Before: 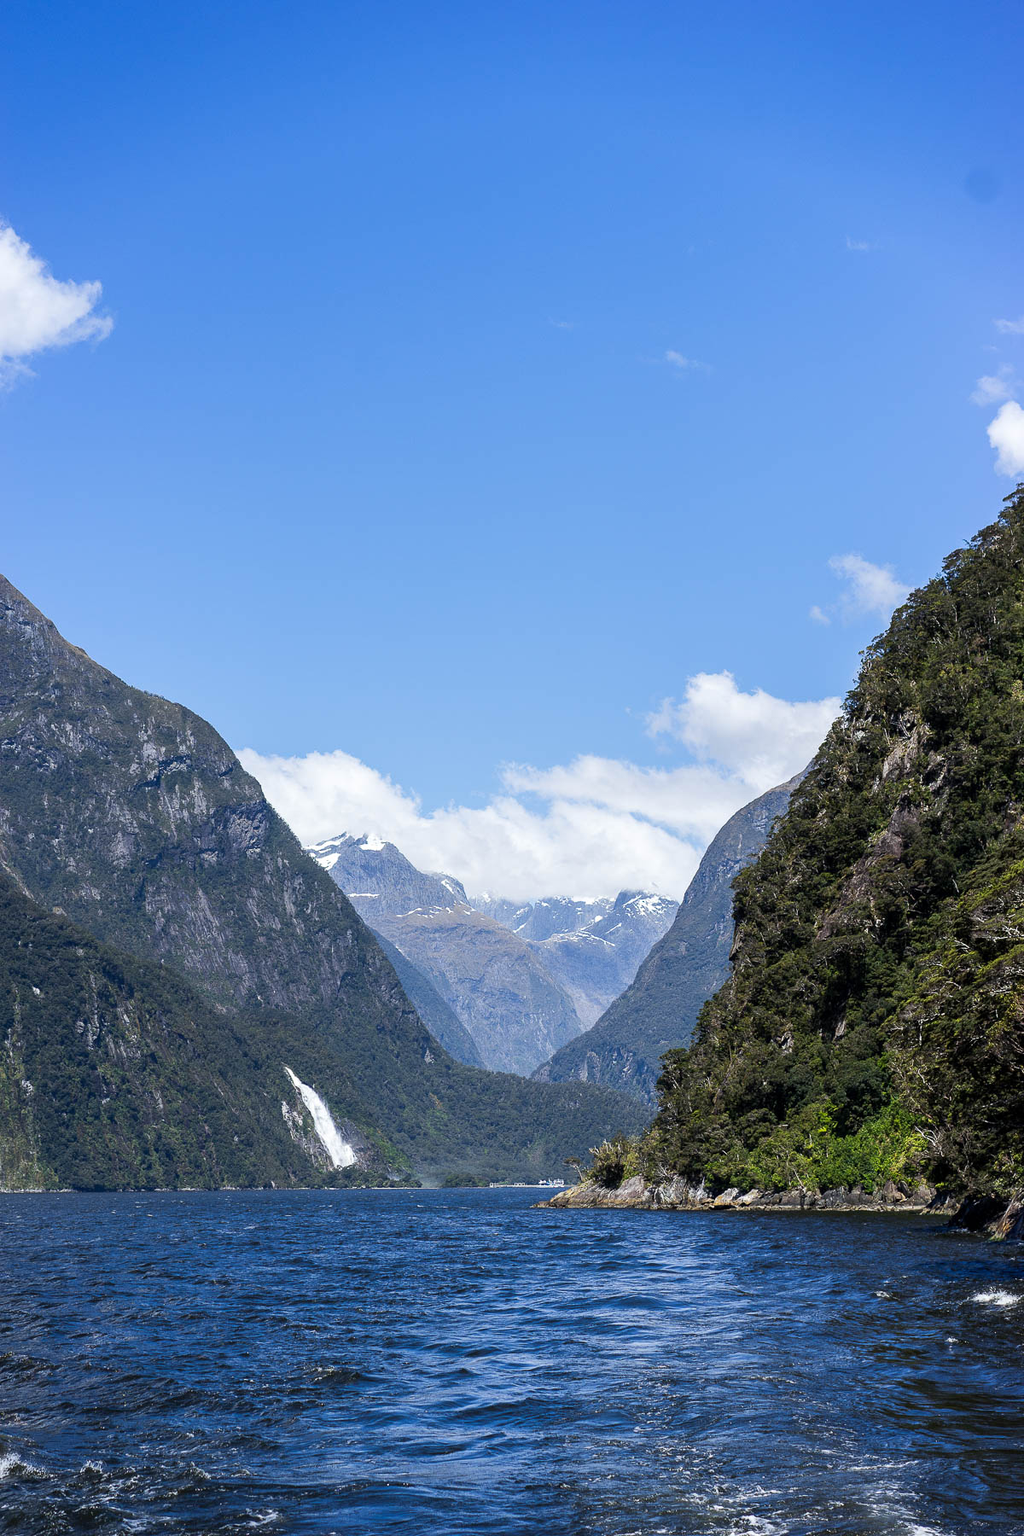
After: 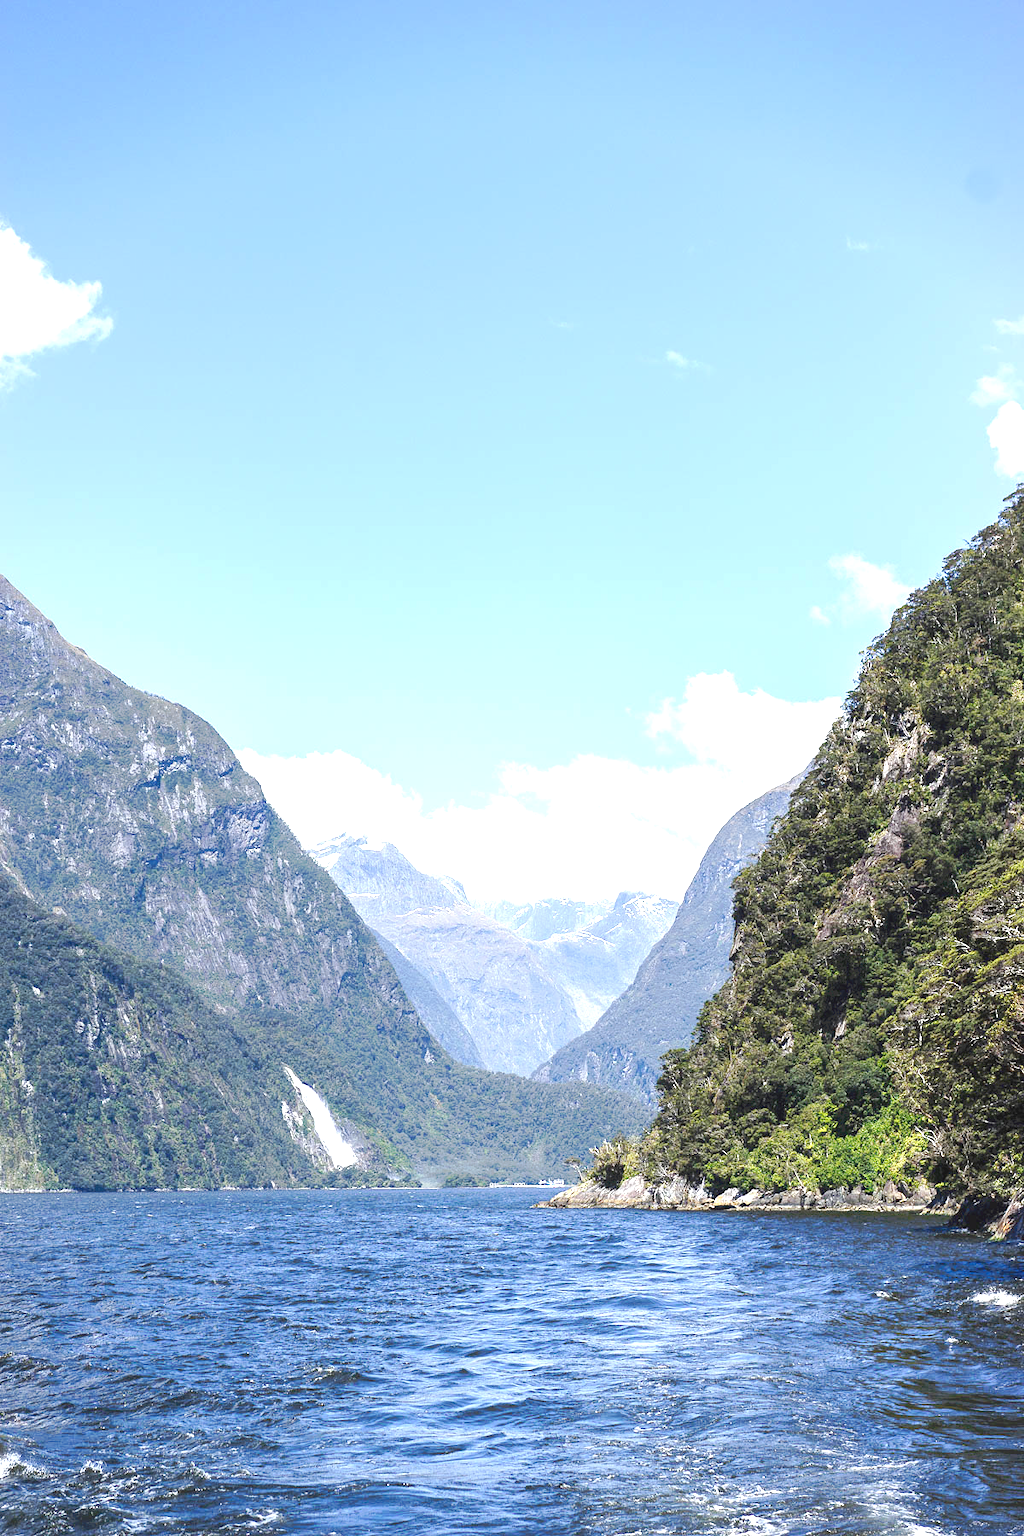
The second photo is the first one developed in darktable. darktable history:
tone curve: curves: ch0 [(0, 0) (0.003, 0.055) (0.011, 0.111) (0.025, 0.126) (0.044, 0.169) (0.069, 0.215) (0.1, 0.199) (0.136, 0.207) (0.177, 0.259) (0.224, 0.327) (0.277, 0.361) (0.335, 0.431) (0.399, 0.501) (0.468, 0.589) (0.543, 0.683) (0.623, 0.73) (0.709, 0.796) (0.801, 0.863) (0.898, 0.921) (1, 1)], preserve colors none
exposure: black level correction 0, exposure 1.2 EV, compensate exposure bias true, compensate highlight preservation false
